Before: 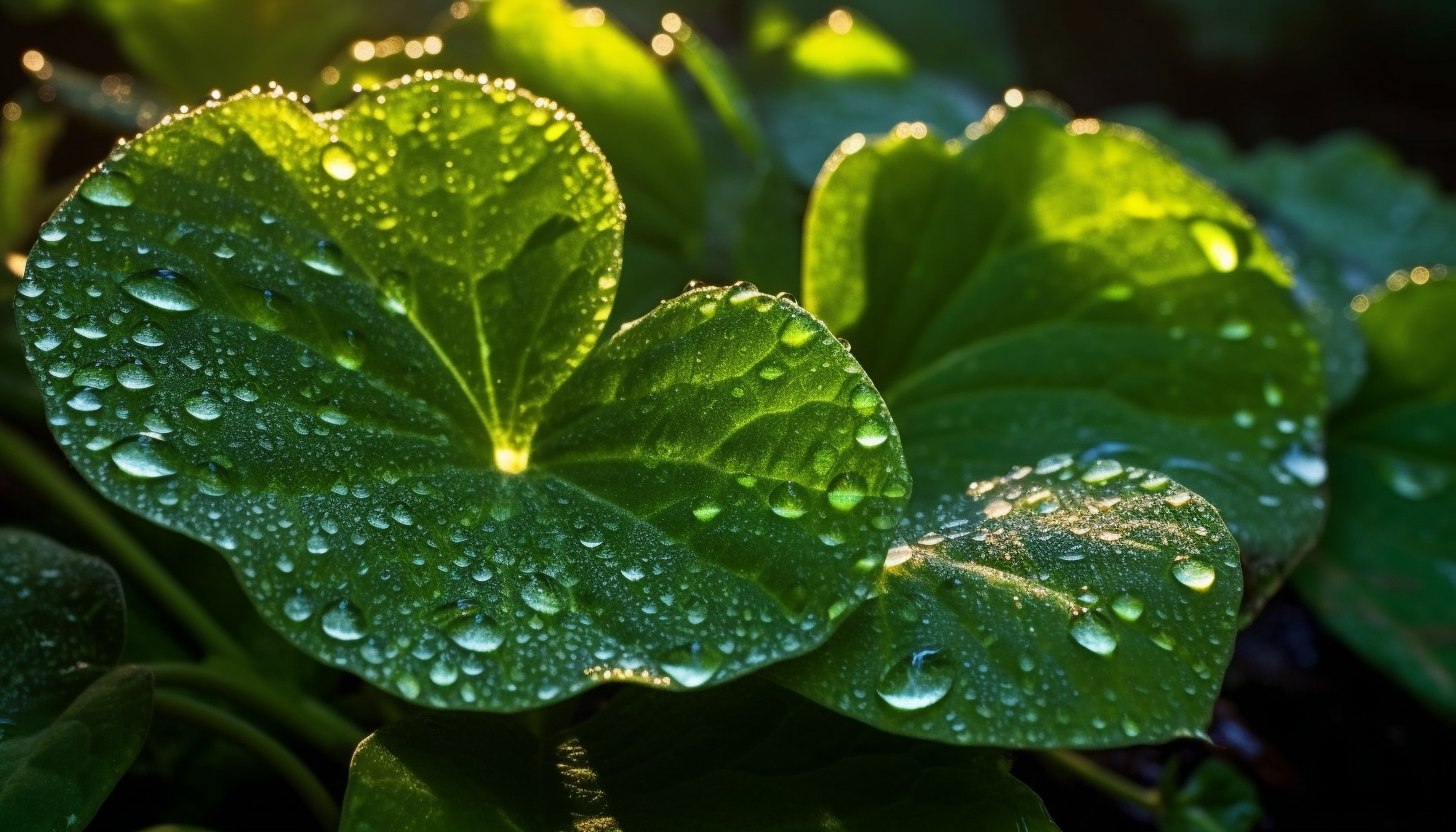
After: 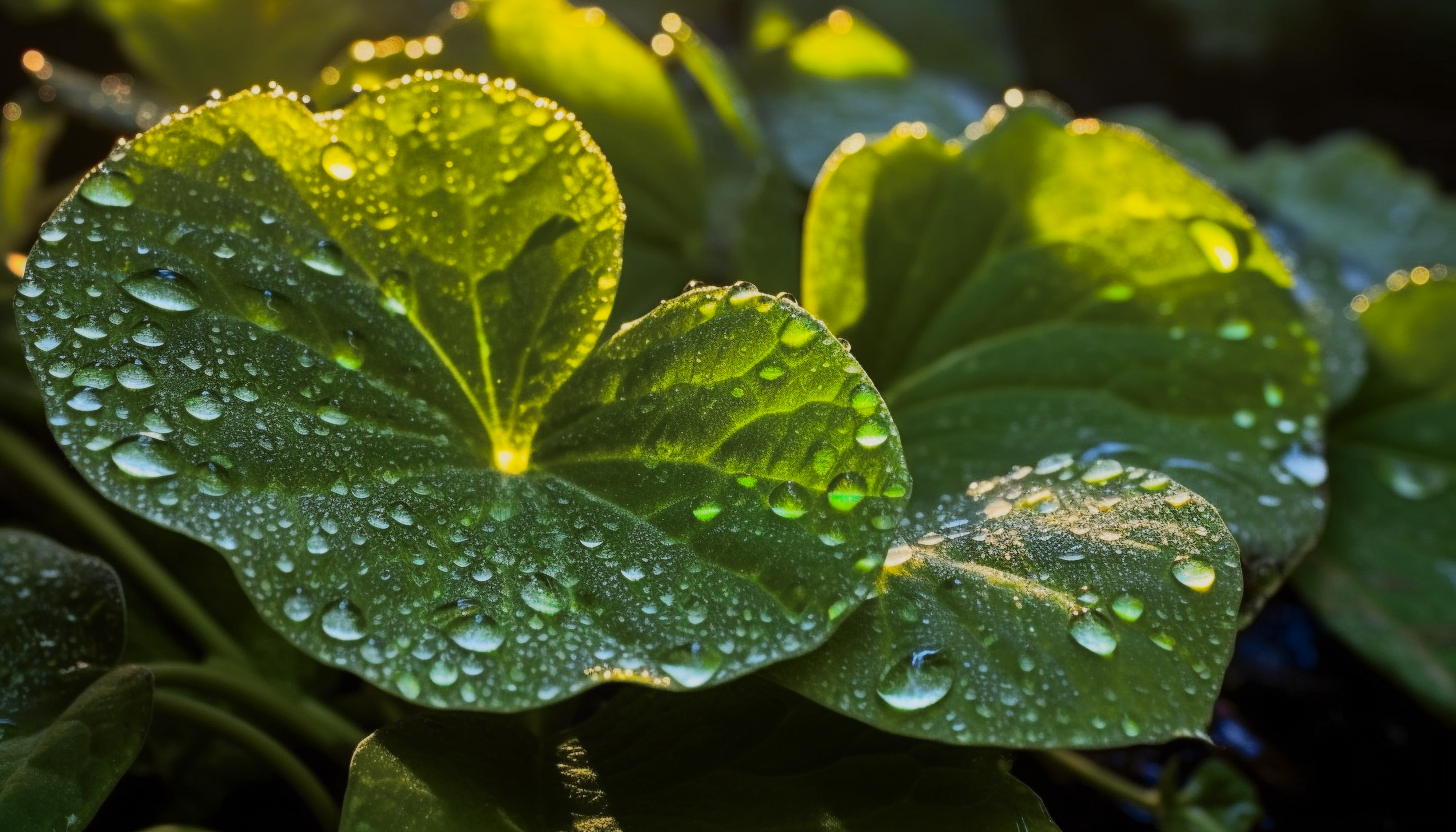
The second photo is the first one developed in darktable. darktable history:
shadows and highlights: shadows 40, highlights -60
contrast brightness saturation: contrast 0.05, brightness 0.06, saturation 0.01
tone curve: curves: ch0 [(0, 0) (0.087, 0.054) (0.281, 0.245) (0.506, 0.526) (0.8, 0.824) (0.994, 0.955)]; ch1 [(0, 0) (0.27, 0.195) (0.406, 0.435) (0.452, 0.474) (0.495, 0.5) (0.514, 0.508) (0.537, 0.556) (0.654, 0.689) (1, 1)]; ch2 [(0, 0) (0.269, 0.299) (0.459, 0.441) (0.498, 0.499) (0.523, 0.52) (0.551, 0.549) (0.633, 0.625) (0.659, 0.681) (0.718, 0.764) (1, 1)], color space Lab, independent channels, preserve colors none
